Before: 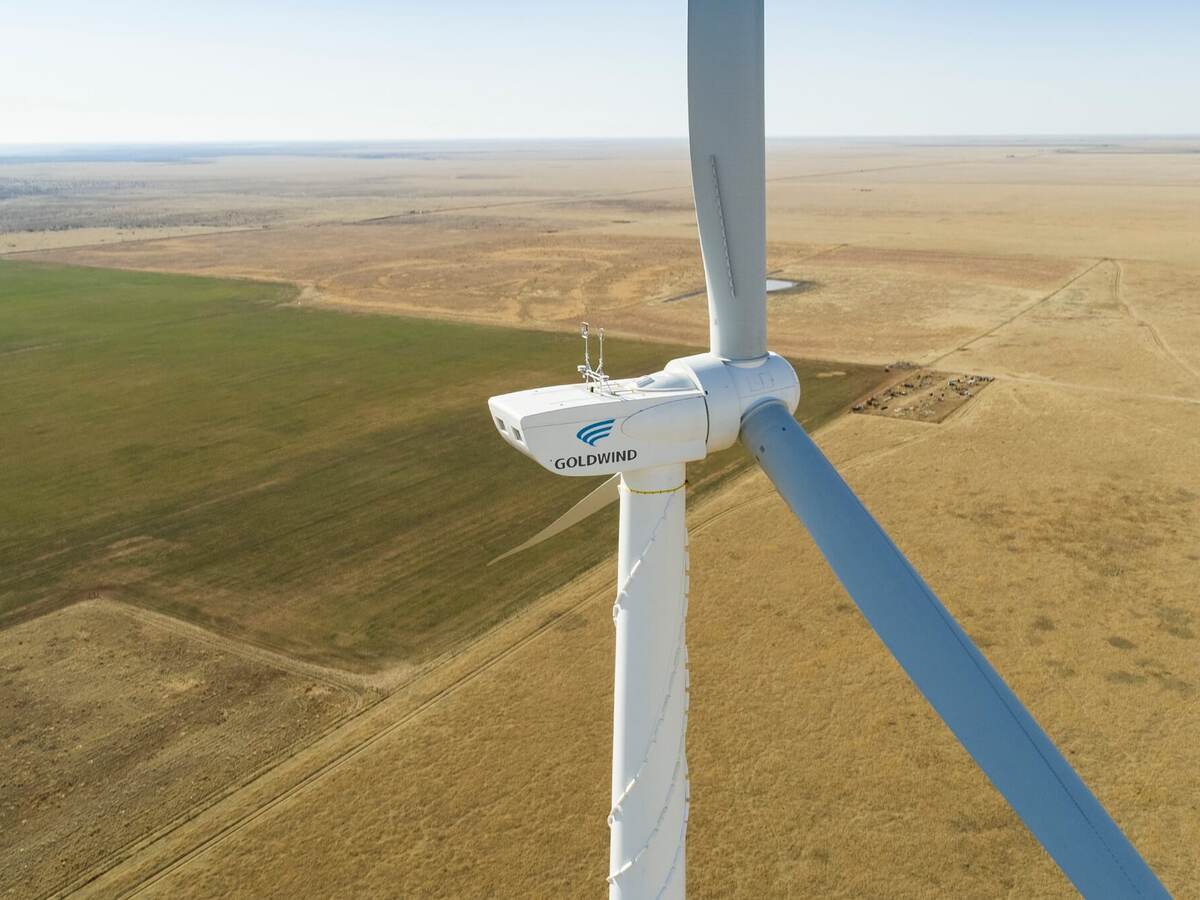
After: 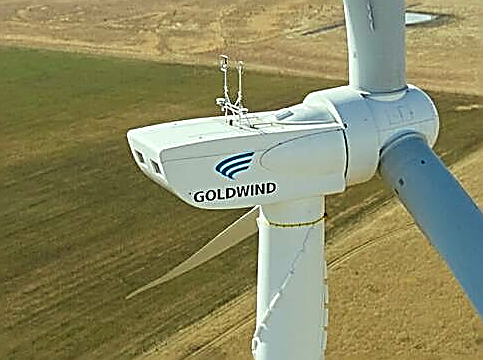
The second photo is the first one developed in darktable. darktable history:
color correction: highlights a* -8.13, highlights b* 3.57
crop: left 30.12%, top 29.732%, right 29.619%, bottom 29.744%
sharpen: amount 1.844
